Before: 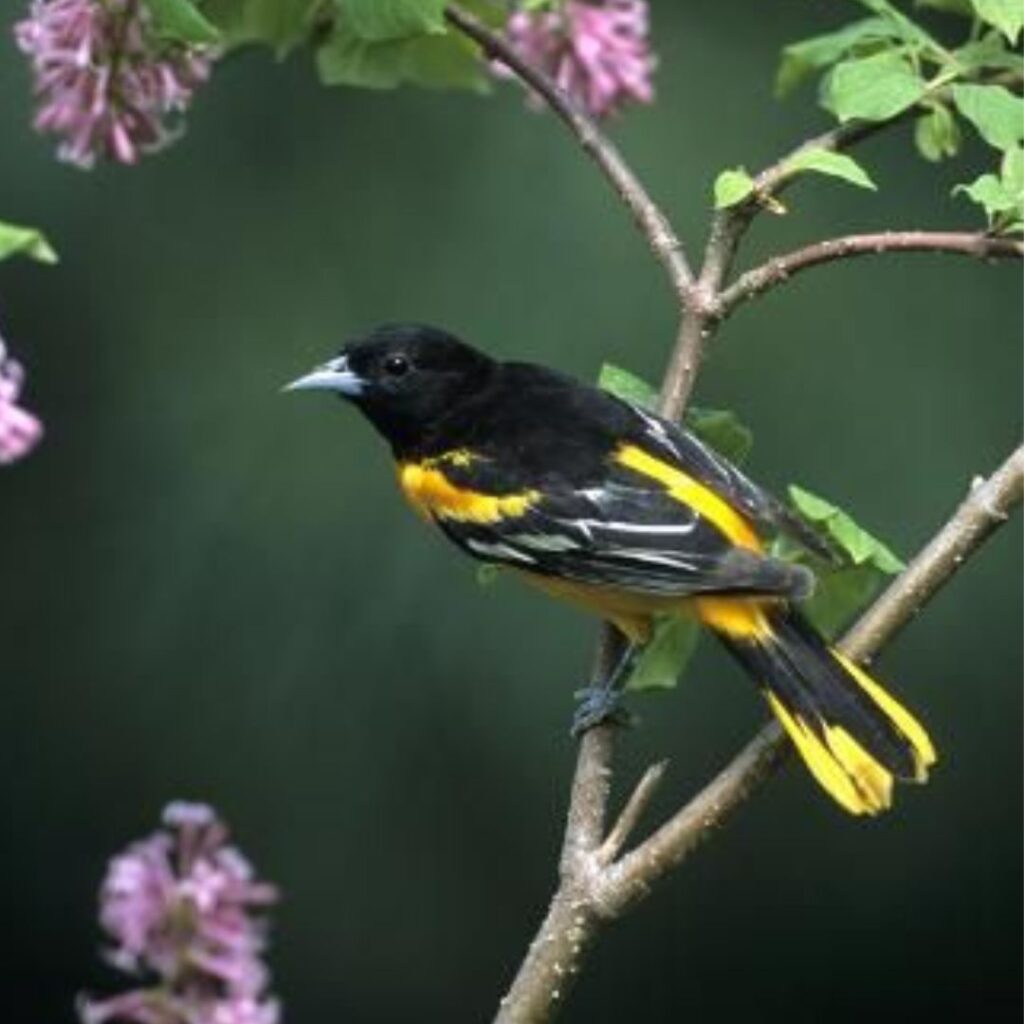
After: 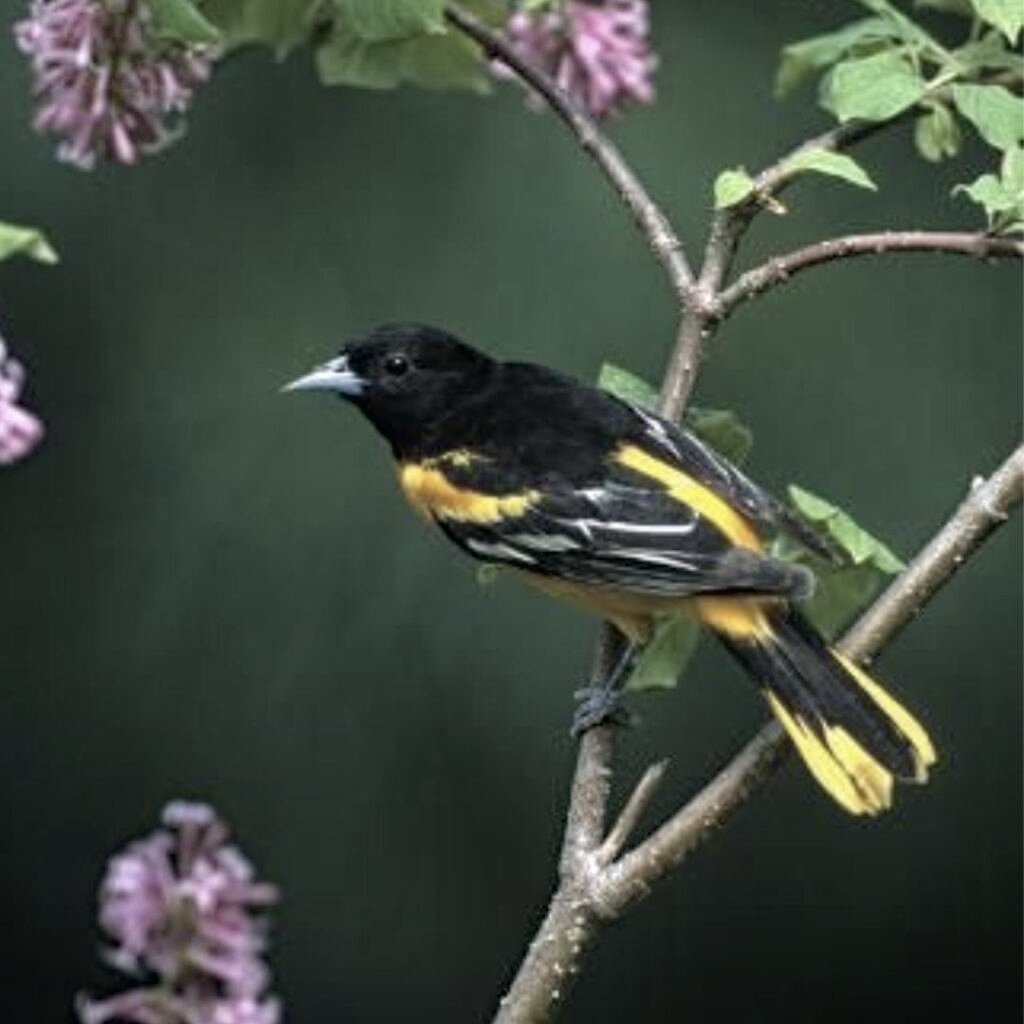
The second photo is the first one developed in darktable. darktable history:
shadows and highlights: shadows 12, white point adjustment 1.2, soften with gaussian
local contrast: highlights 100%, shadows 100%, detail 120%, midtone range 0.2
haze removal: strength 0.29, distance 0.25, compatibility mode true, adaptive false
defringe: on, module defaults
vibrance: on, module defaults
raw denoise: noise threshold 0.006, x [[0, 0.25, 0.5, 0.75, 1] ×4]
contrast brightness saturation: contrast -0.05, saturation -0.41
